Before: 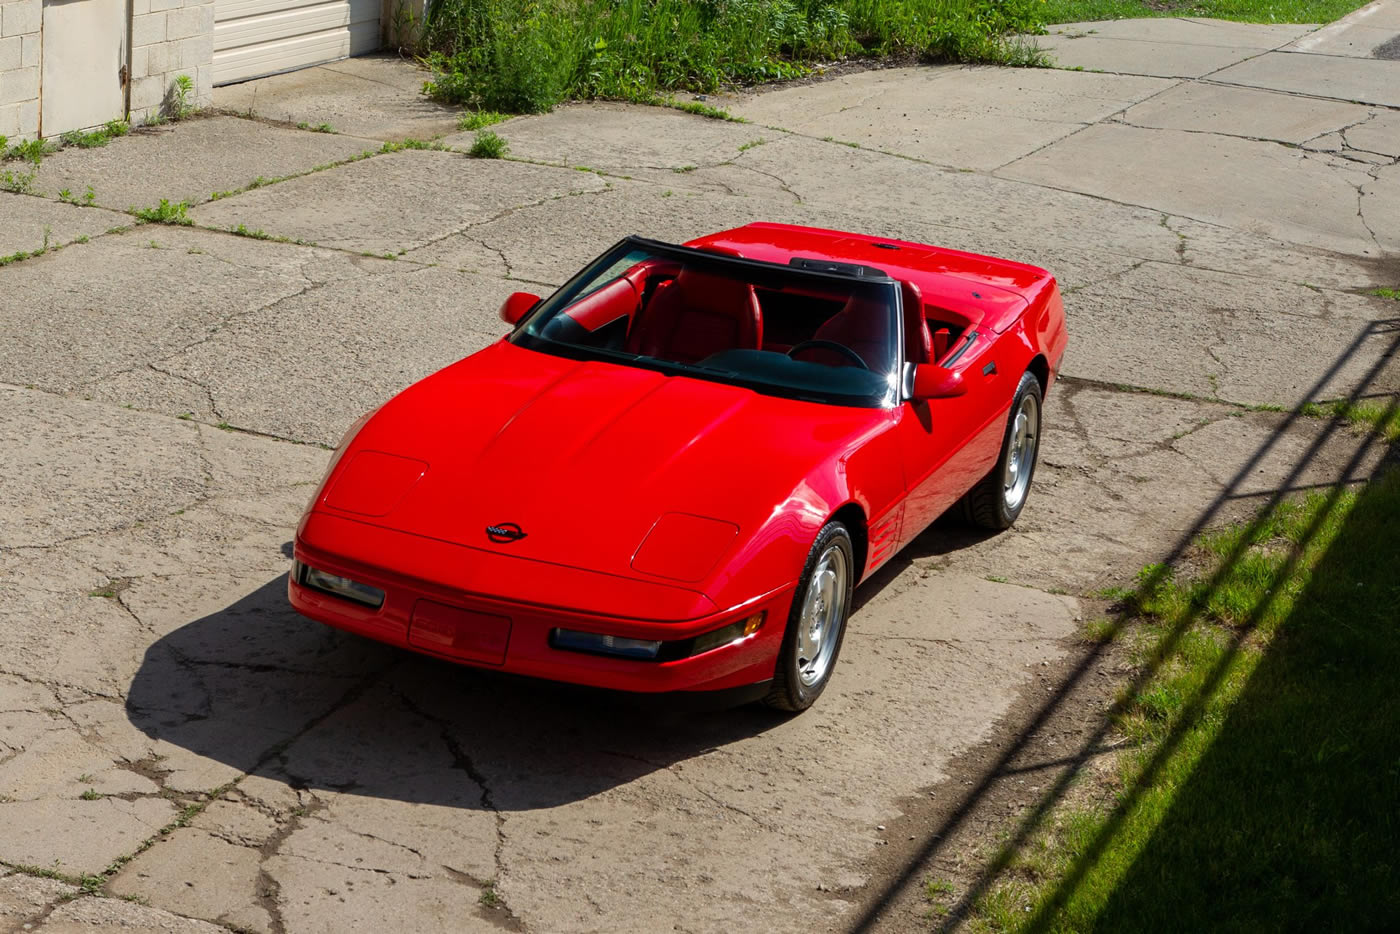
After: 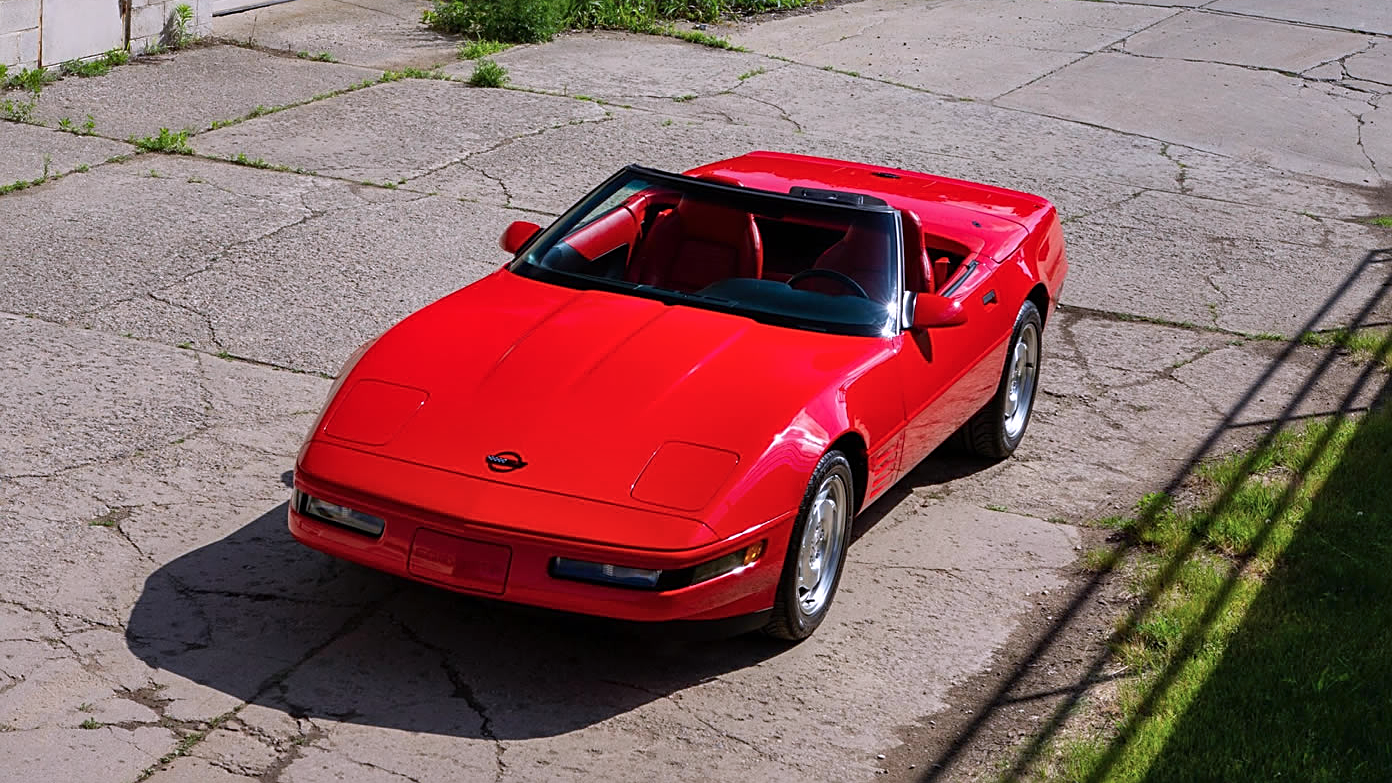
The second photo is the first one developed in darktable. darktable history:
crop: top 7.625%, bottom 8.027%
sharpen: on, module defaults
color calibration: illuminant custom, x 0.363, y 0.385, temperature 4528.03 K
shadows and highlights: soften with gaussian
